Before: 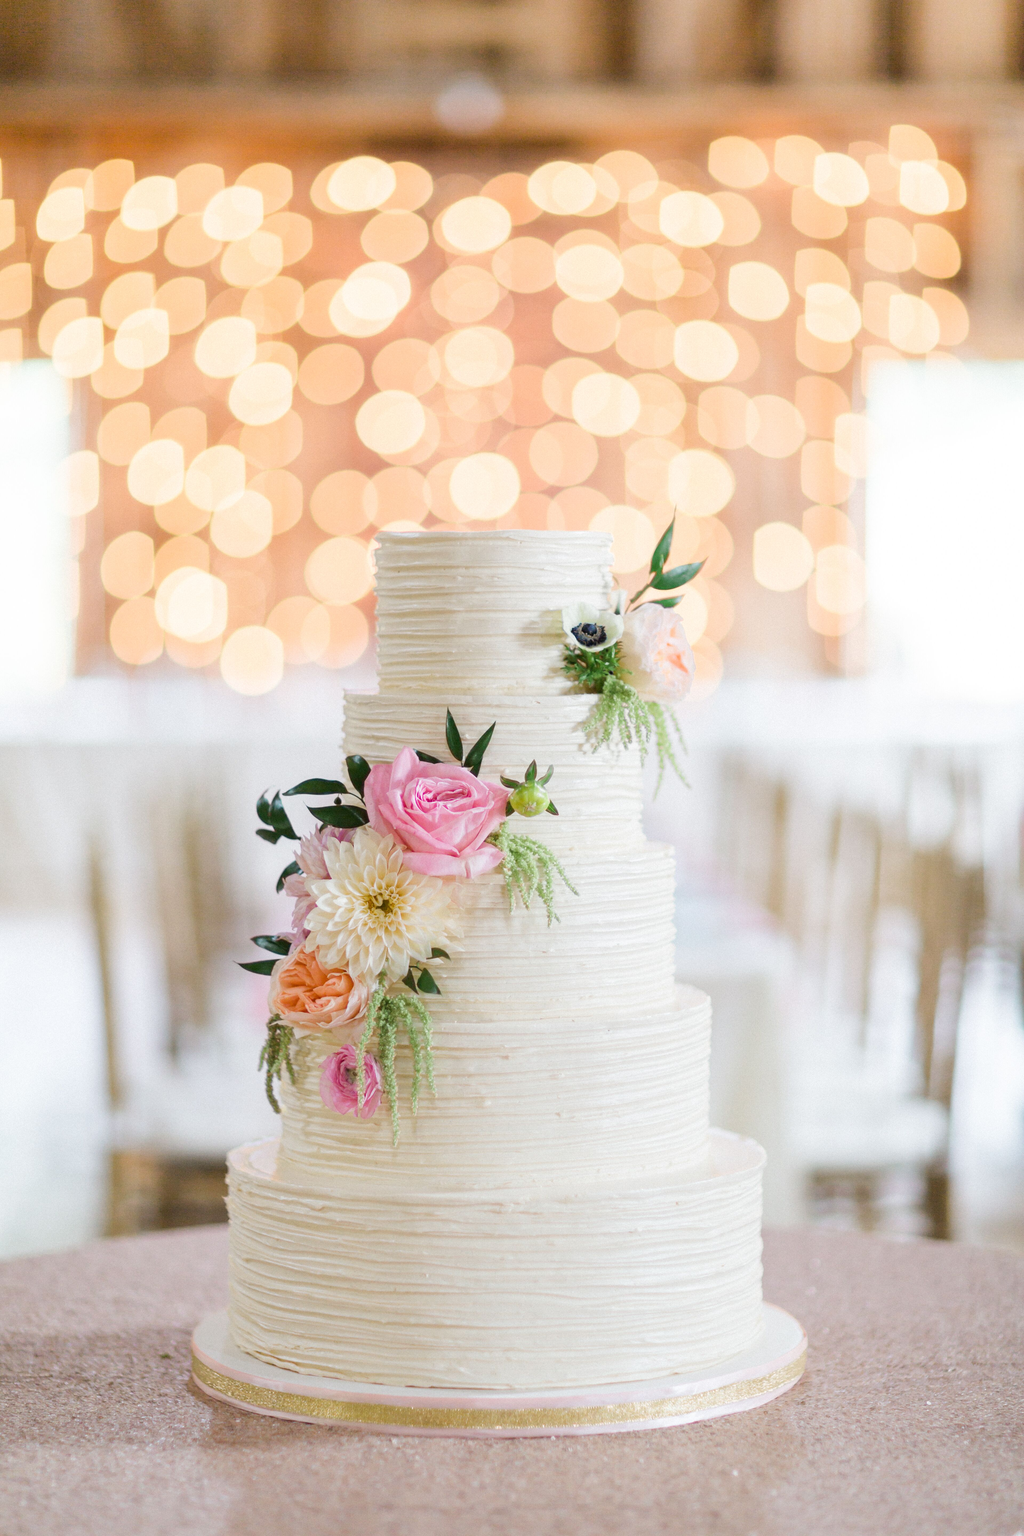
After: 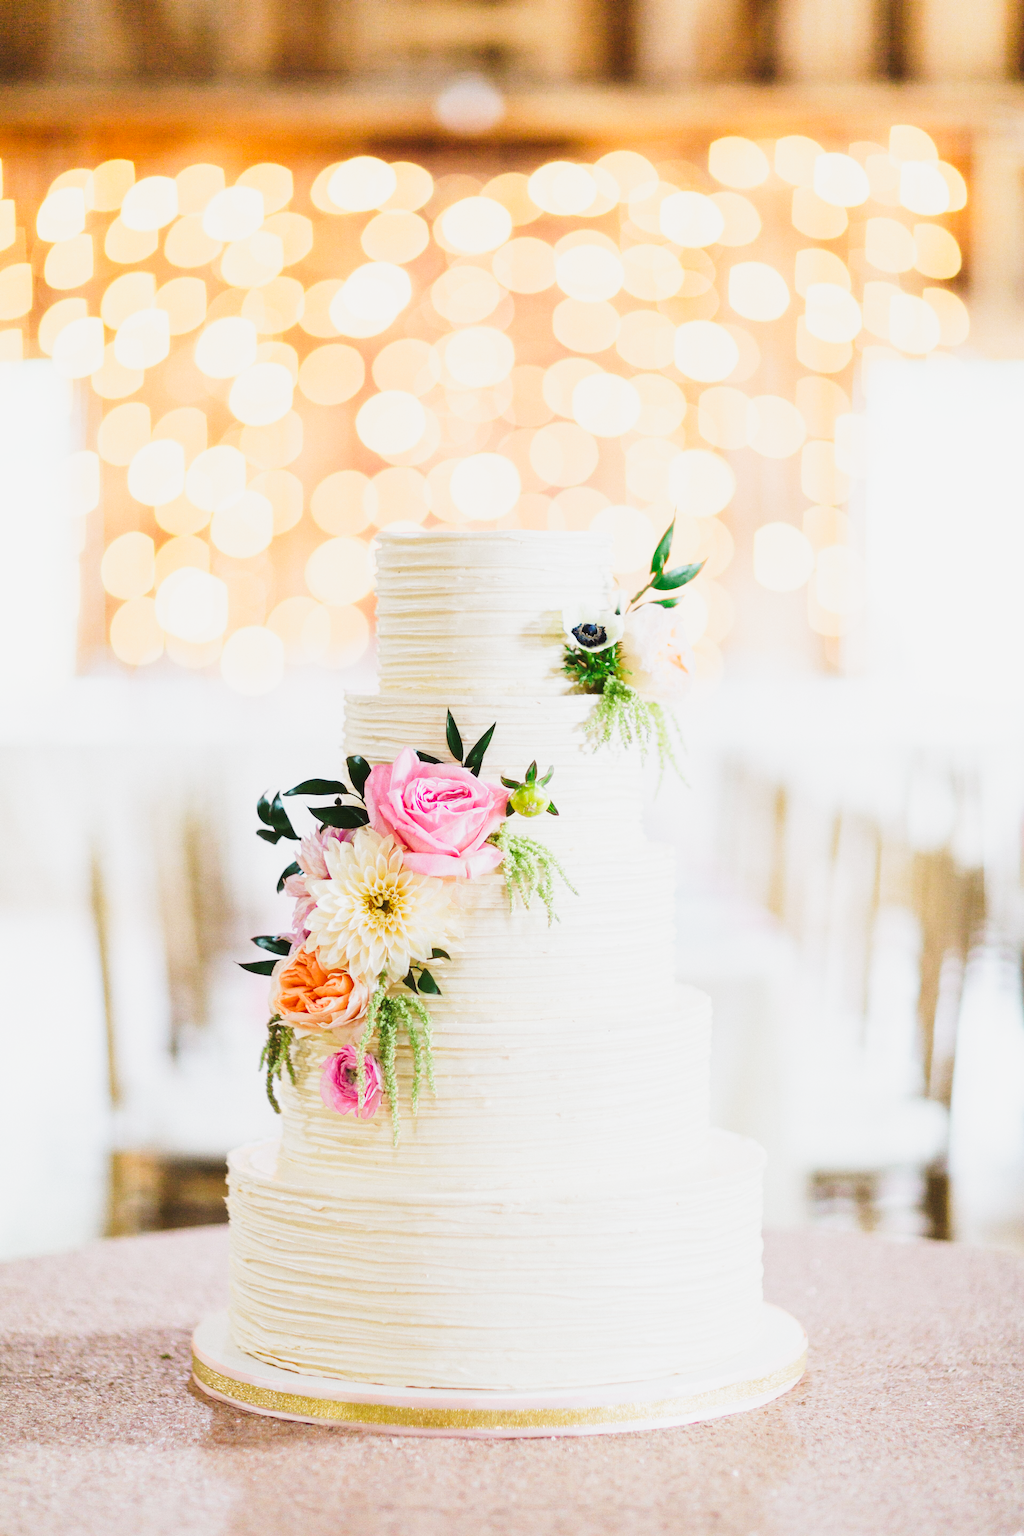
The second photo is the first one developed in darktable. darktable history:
tone curve: curves: ch0 [(0, 0.031) (0.145, 0.106) (0.319, 0.269) (0.495, 0.544) (0.707, 0.833) (0.859, 0.931) (1, 0.967)]; ch1 [(0, 0) (0.279, 0.218) (0.424, 0.411) (0.495, 0.504) (0.538, 0.55) (0.578, 0.595) (0.707, 0.778) (1, 1)]; ch2 [(0, 0) (0.125, 0.089) (0.353, 0.329) (0.436, 0.432) (0.552, 0.554) (0.615, 0.674) (1, 1)], preserve colors none
